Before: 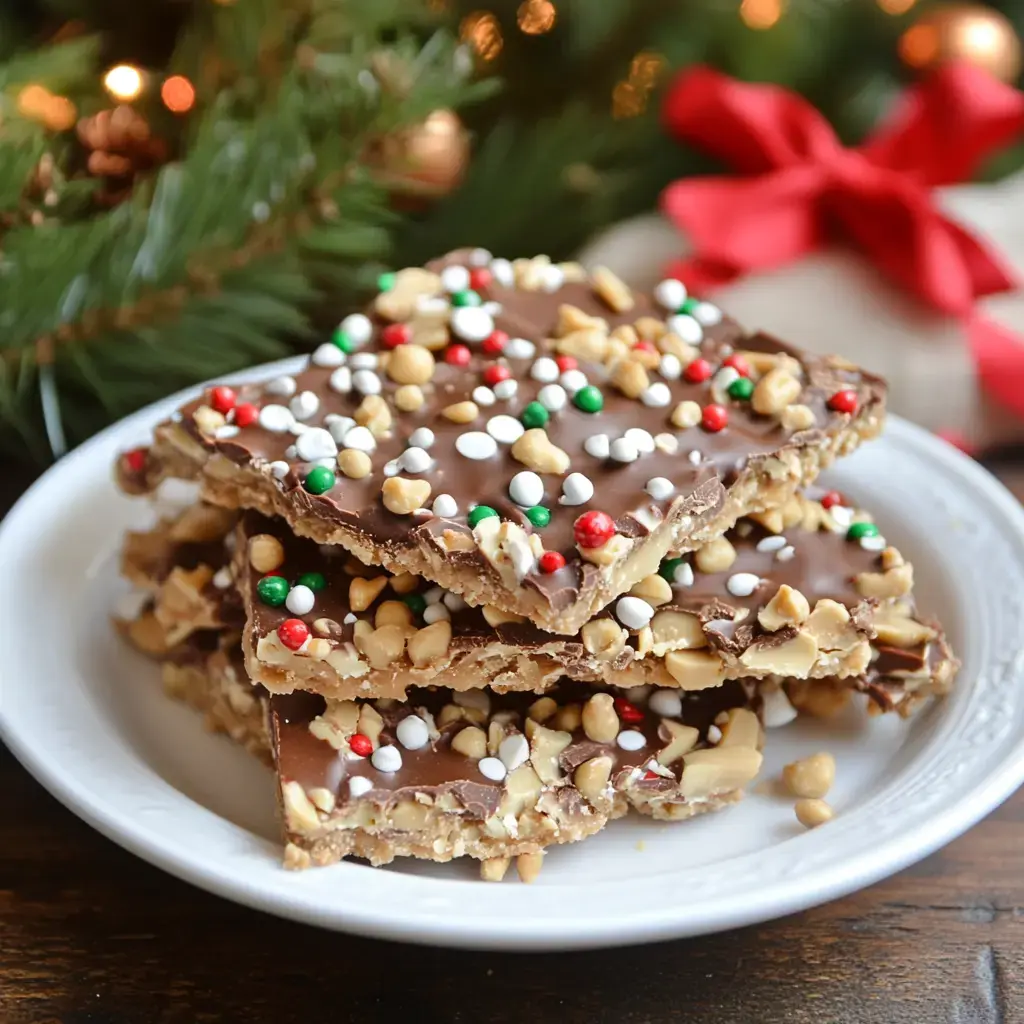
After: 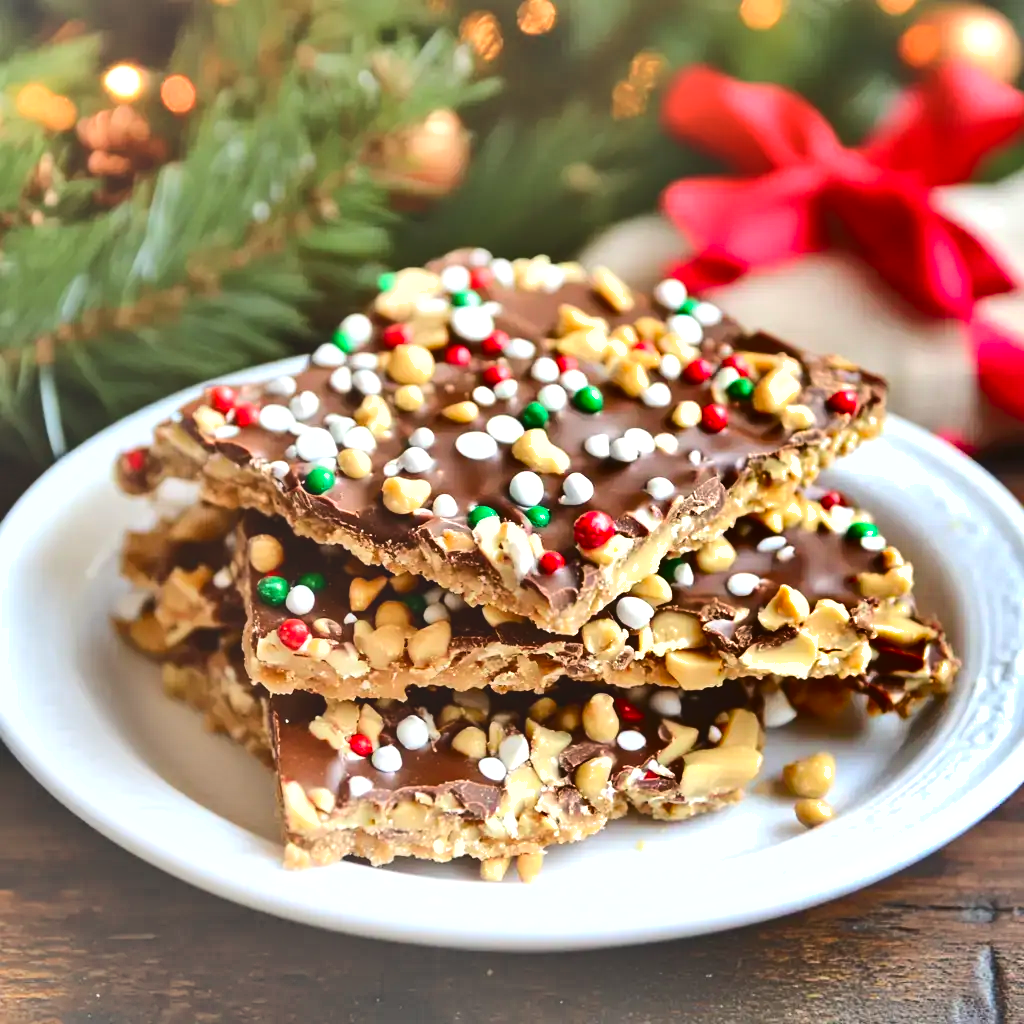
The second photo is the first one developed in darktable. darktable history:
shadows and highlights: shadows 19.13, highlights -83.41, soften with gaussian
contrast brightness saturation: brightness 1
exposure: black level correction 0, exposure 0.5 EV, compensate exposure bias true, compensate highlight preservation false
white balance: emerald 1
